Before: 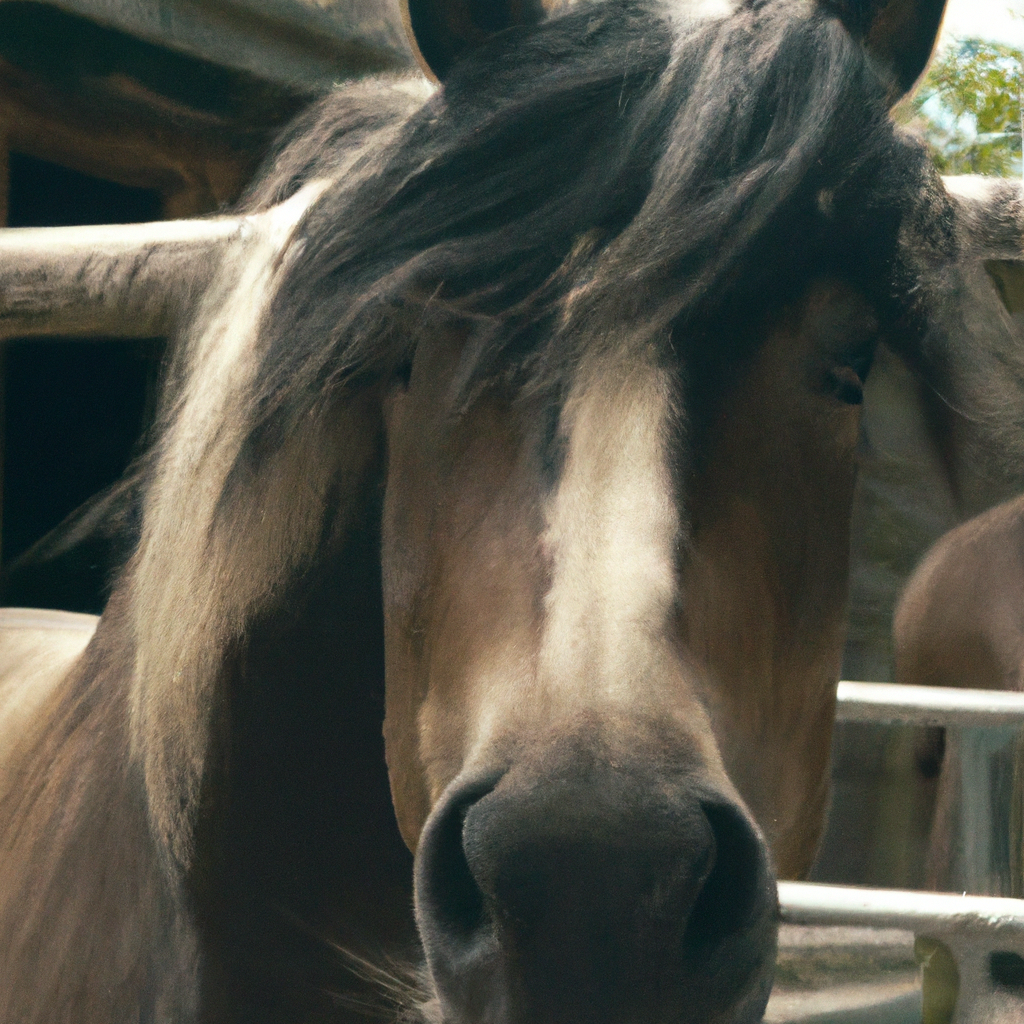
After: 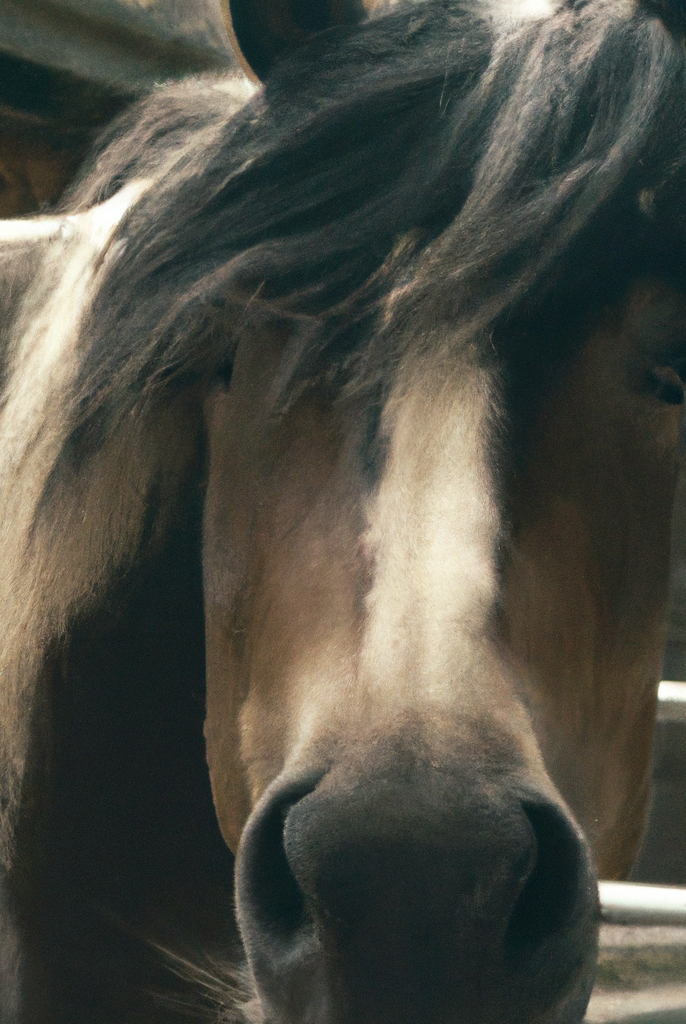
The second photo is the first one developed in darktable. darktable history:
crop and rotate: left 17.563%, right 15.398%
